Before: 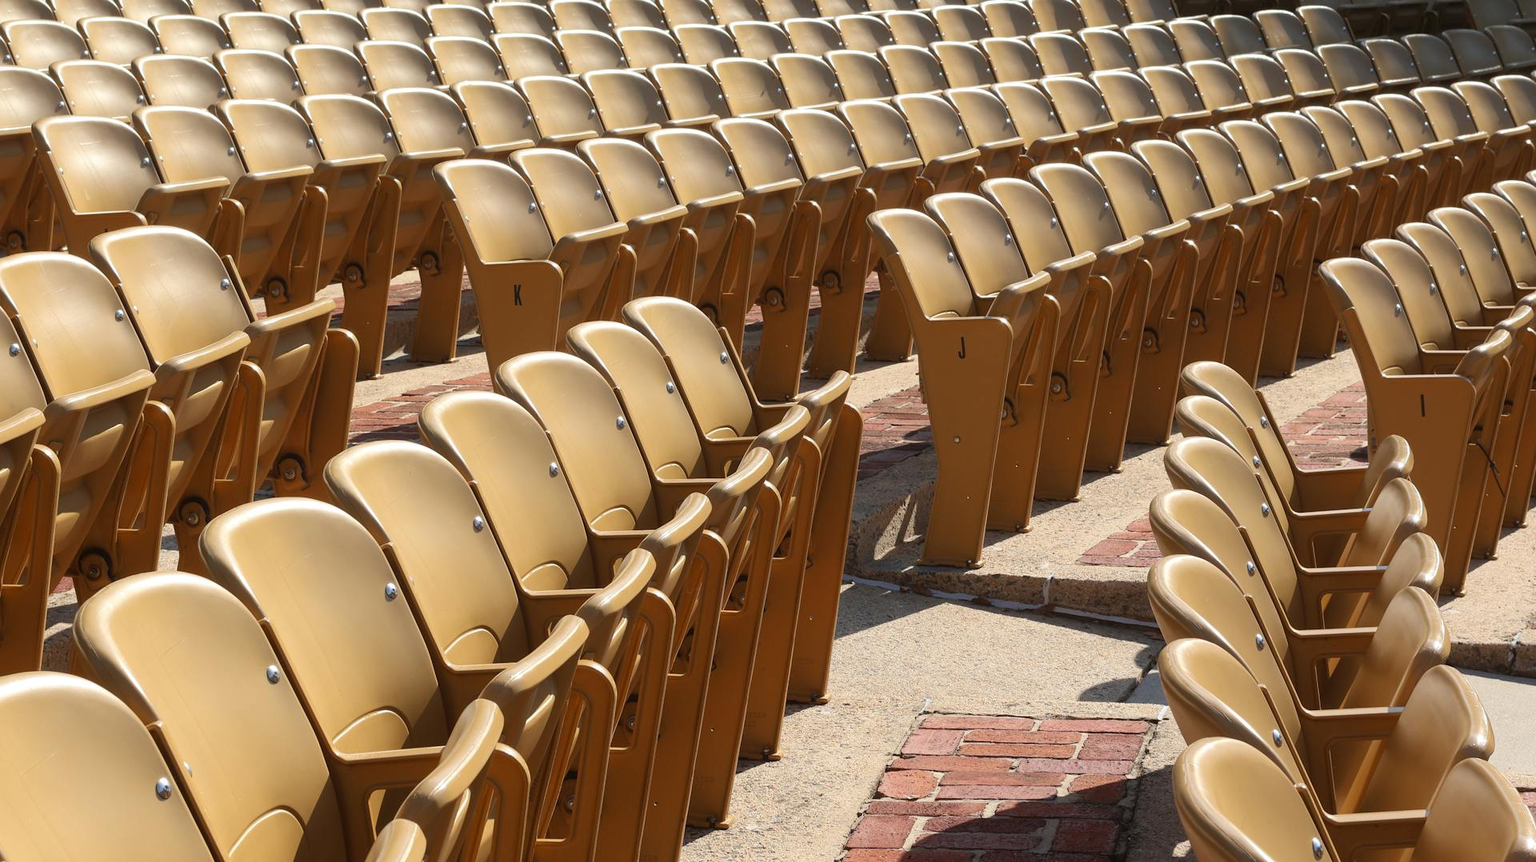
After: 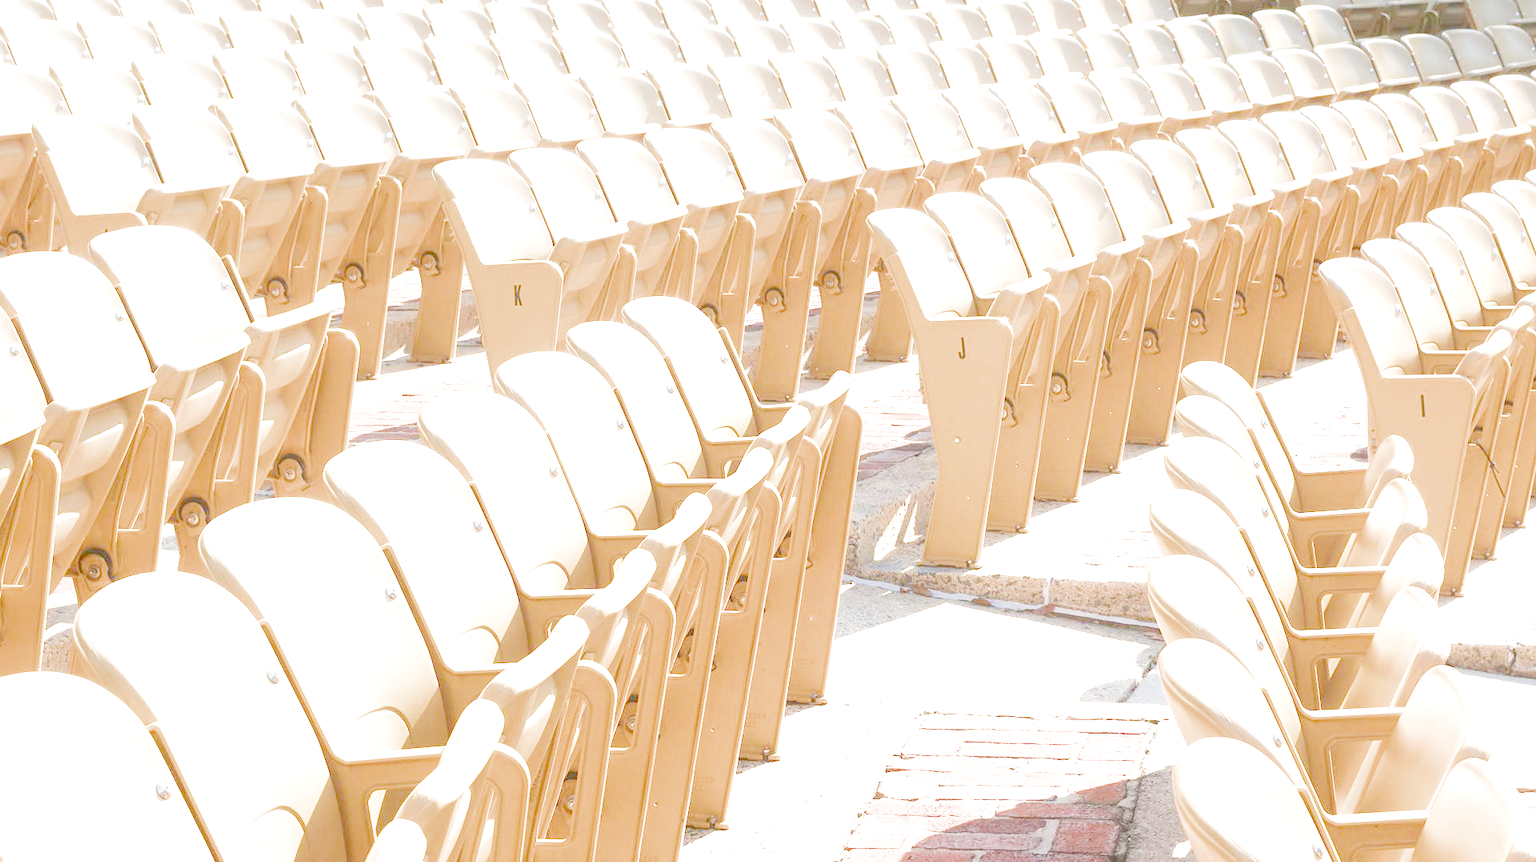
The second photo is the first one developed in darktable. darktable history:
color balance: output saturation 110%
exposure: exposure 0.6 EV, compensate highlight preservation false
local contrast: on, module defaults
filmic rgb: middle gray luminance 9.23%, black relative exposure -10.55 EV, white relative exposure 3.45 EV, threshold 6 EV, target black luminance 0%, hardness 5.98, latitude 59.69%, contrast 1.087, highlights saturation mix 5%, shadows ↔ highlights balance 29.23%, add noise in highlights 0, color science v3 (2019), use custom middle-gray values true, iterations of high-quality reconstruction 0, contrast in highlights soft, enable highlight reconstruction true
